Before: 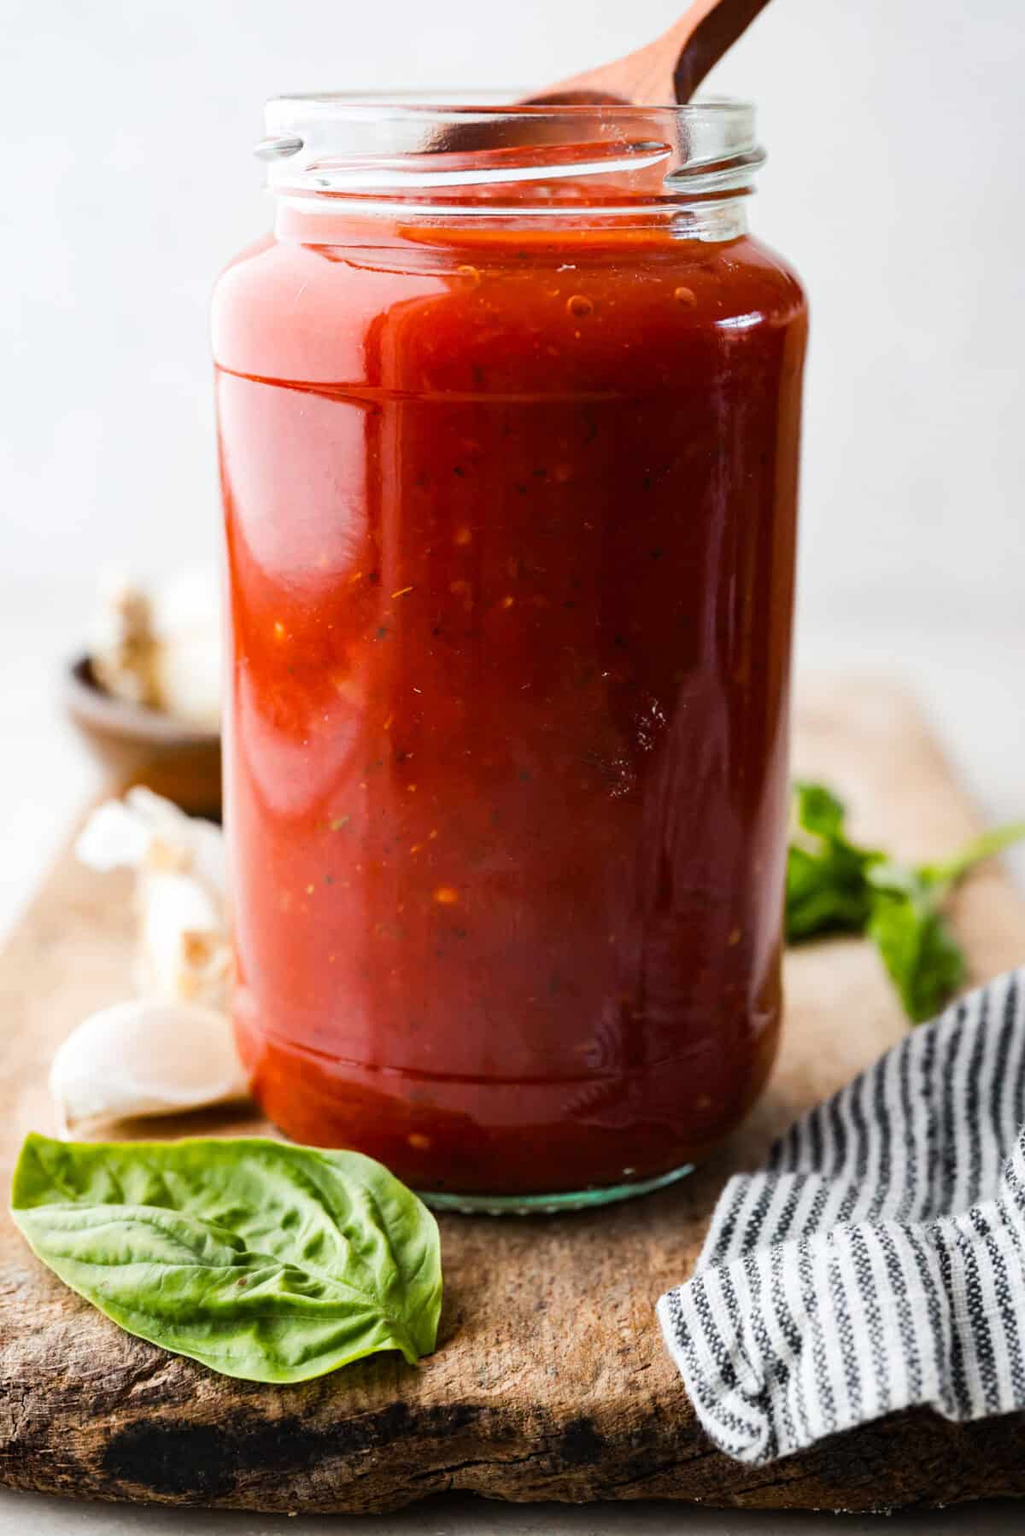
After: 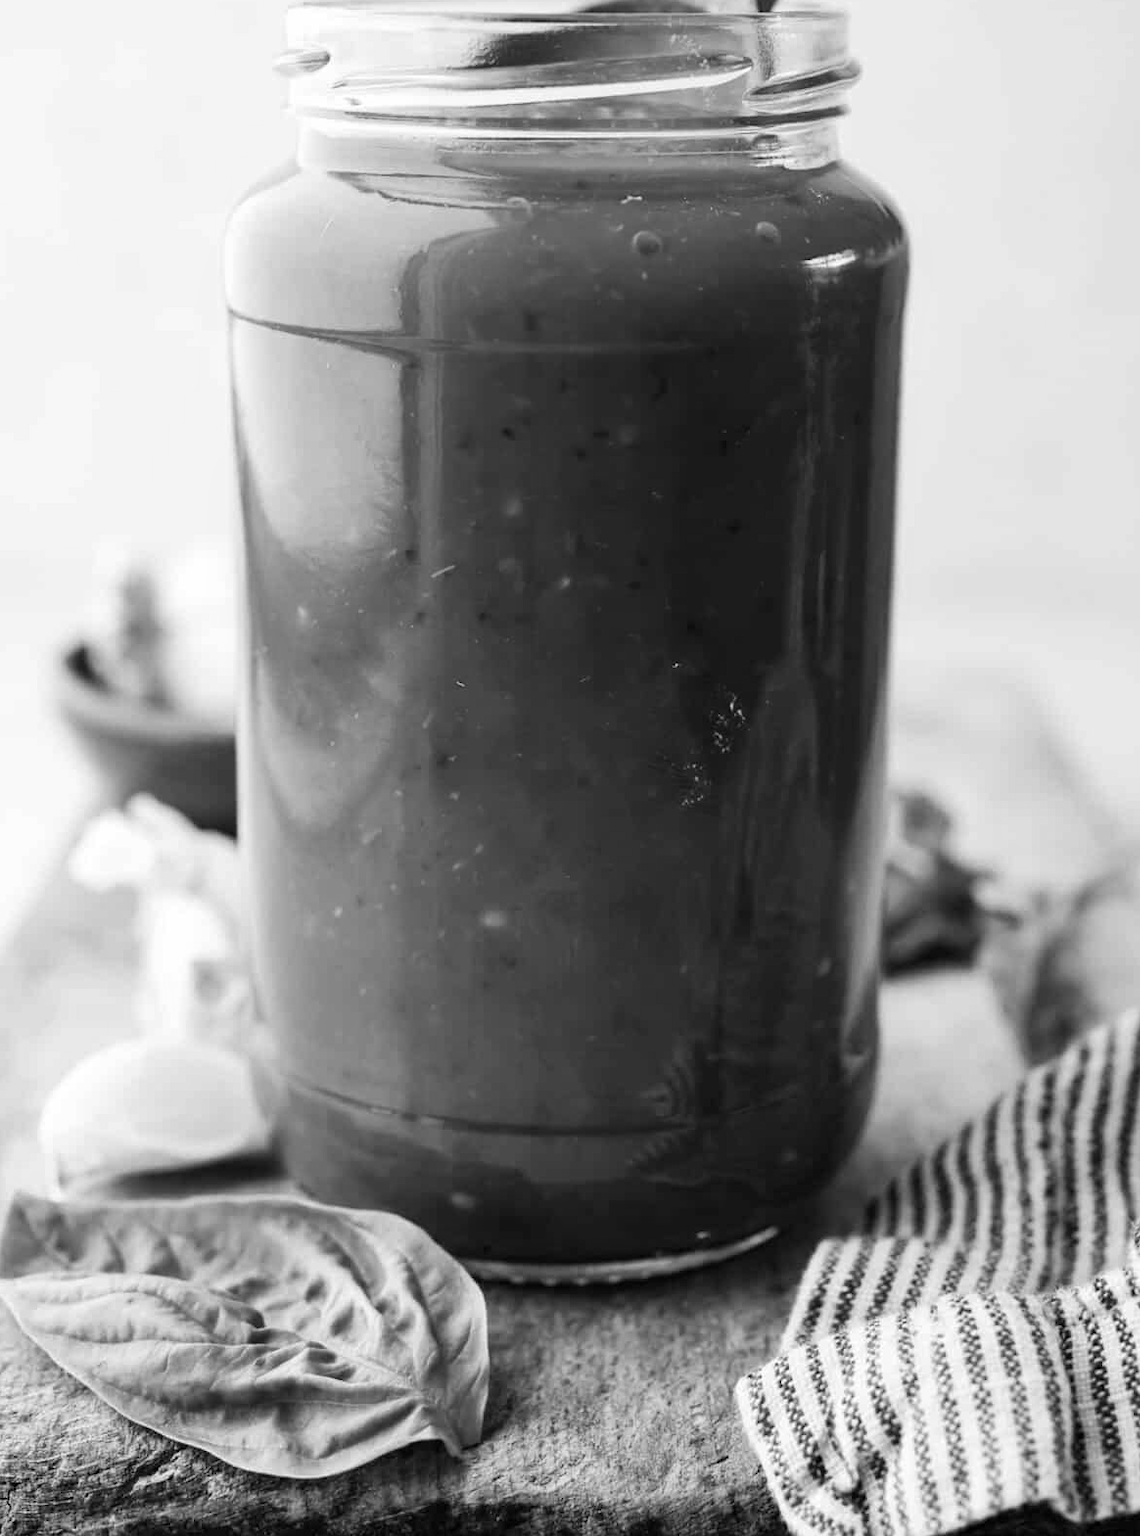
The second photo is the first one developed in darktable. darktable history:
monochrome: on, module defaults
crop: left 1.507%, top 6.147%, right 1.379%, bottom 6.637%
